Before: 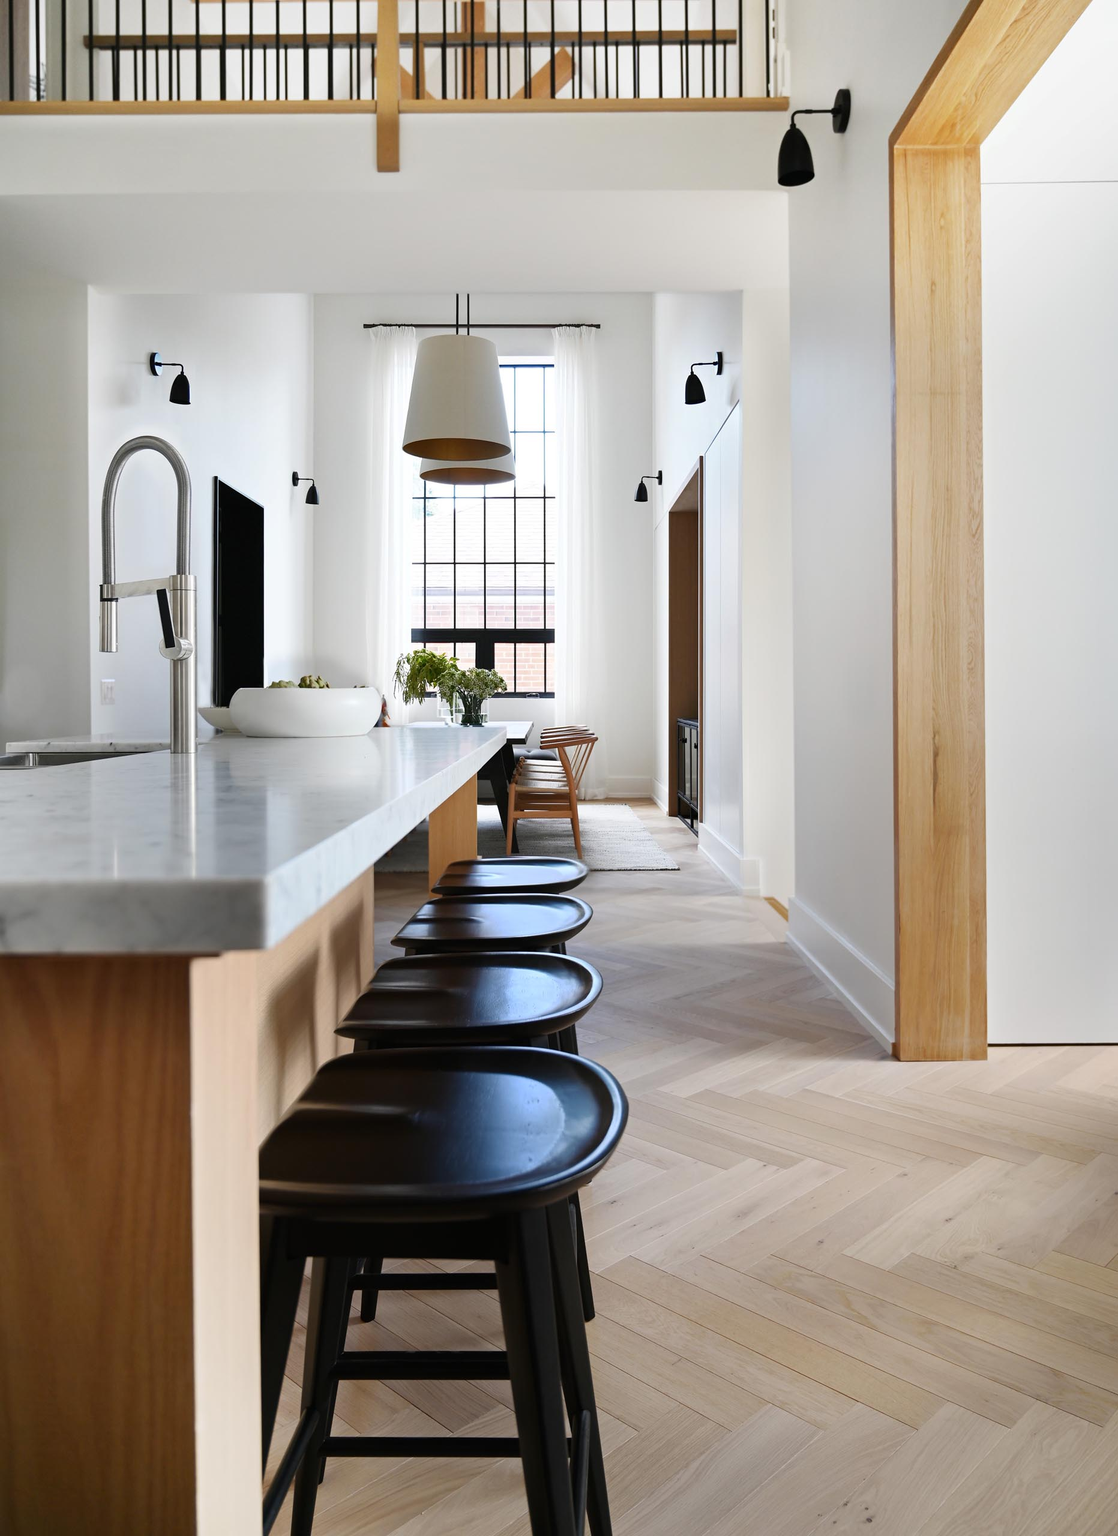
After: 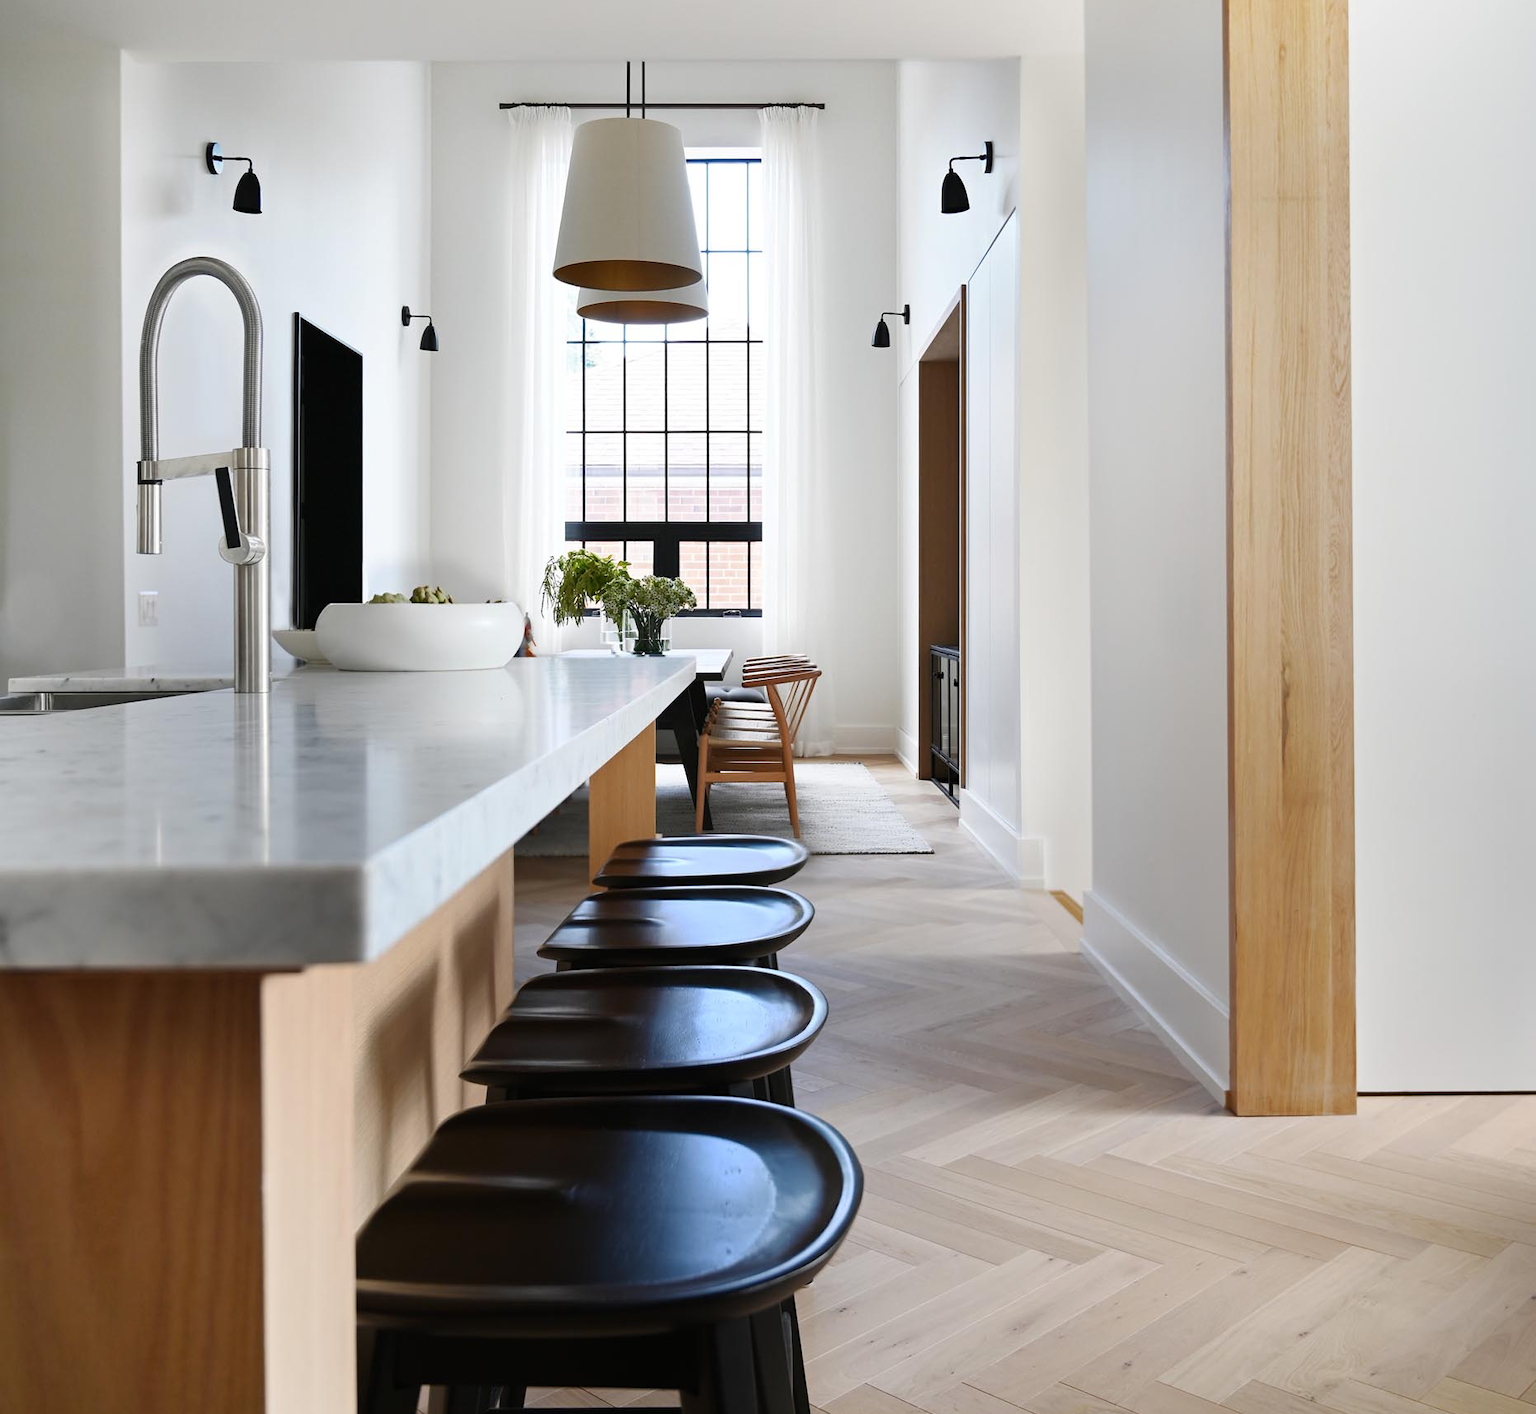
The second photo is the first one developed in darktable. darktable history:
crop: top 16.246%, bottom 16.699%
